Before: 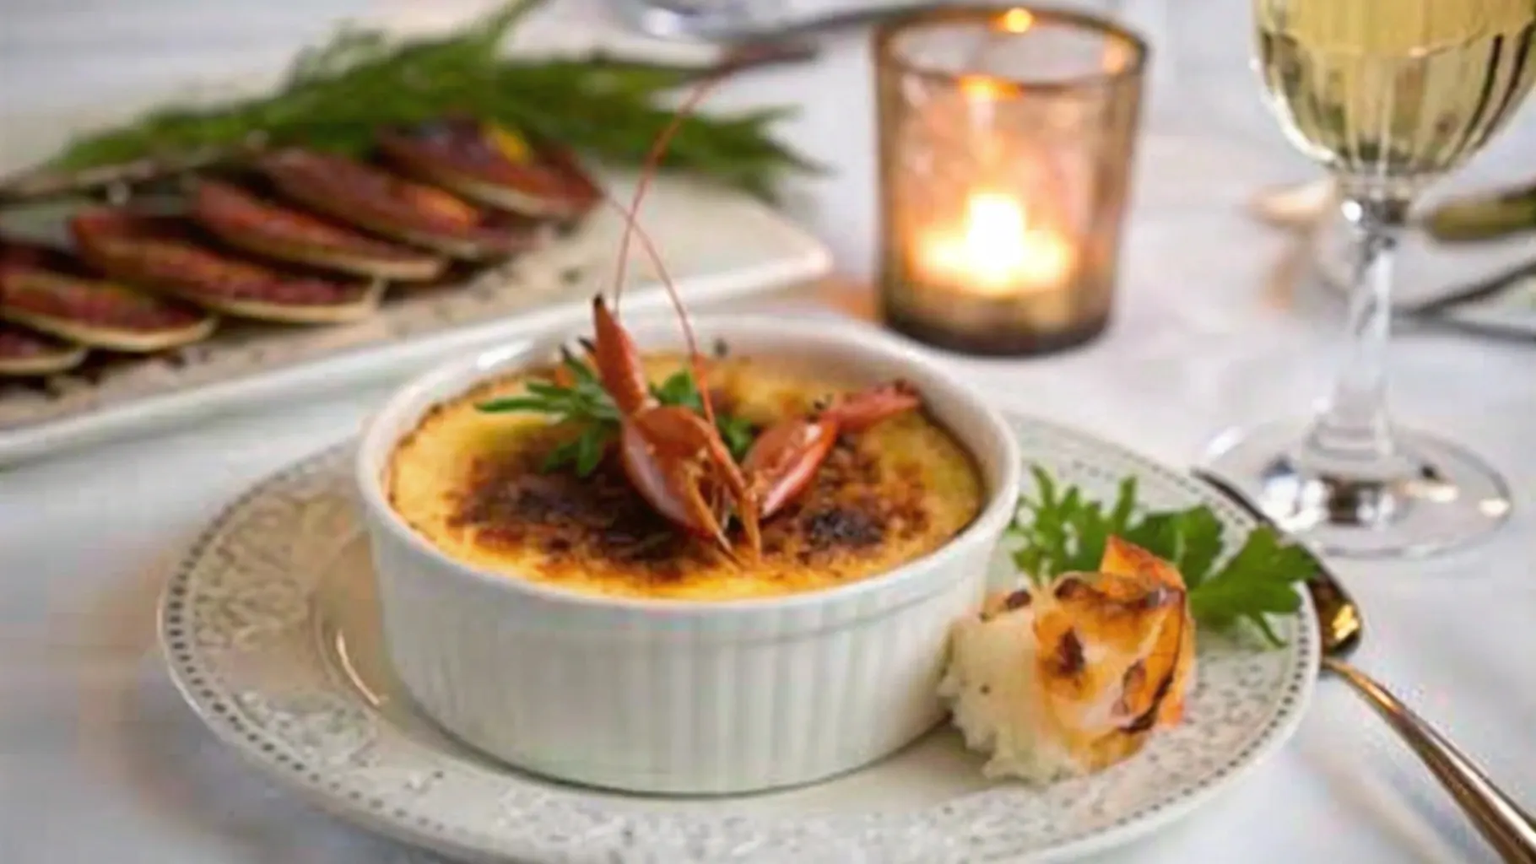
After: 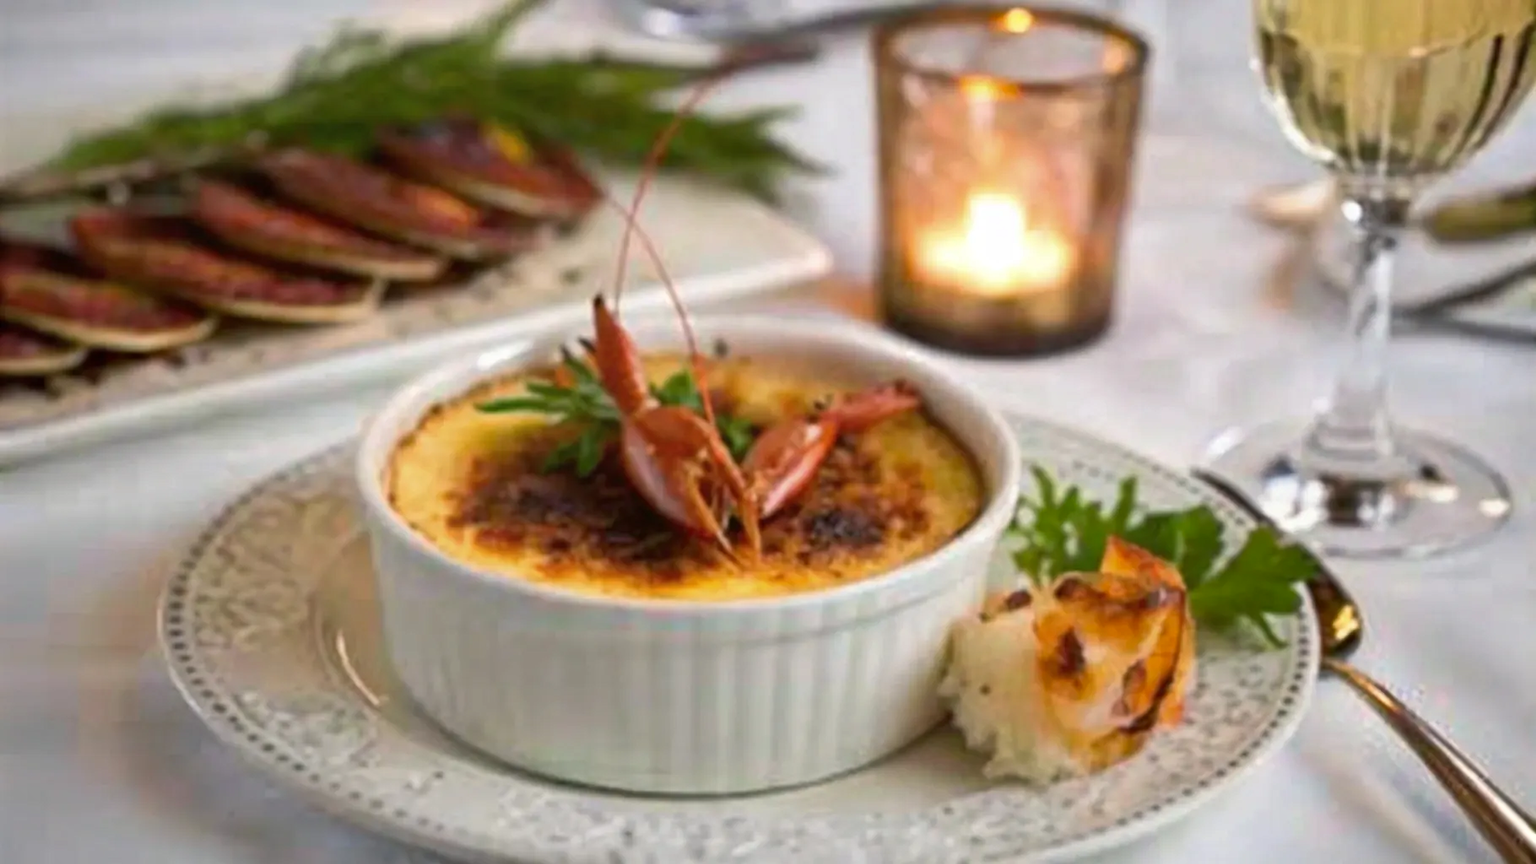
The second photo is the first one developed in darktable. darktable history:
shadows and highlights: radius 134.79, soften with gaussian
